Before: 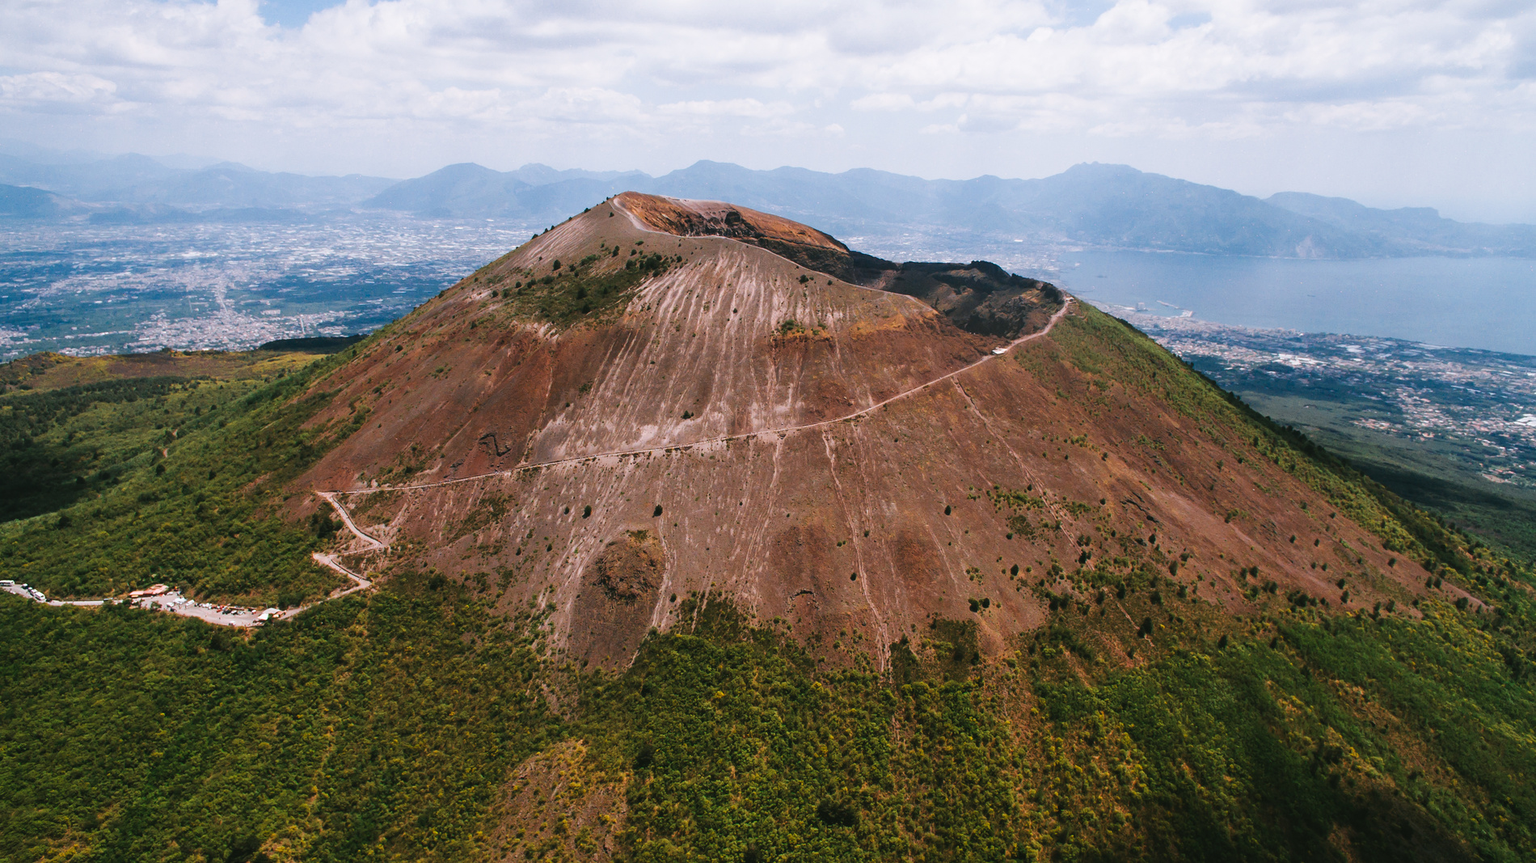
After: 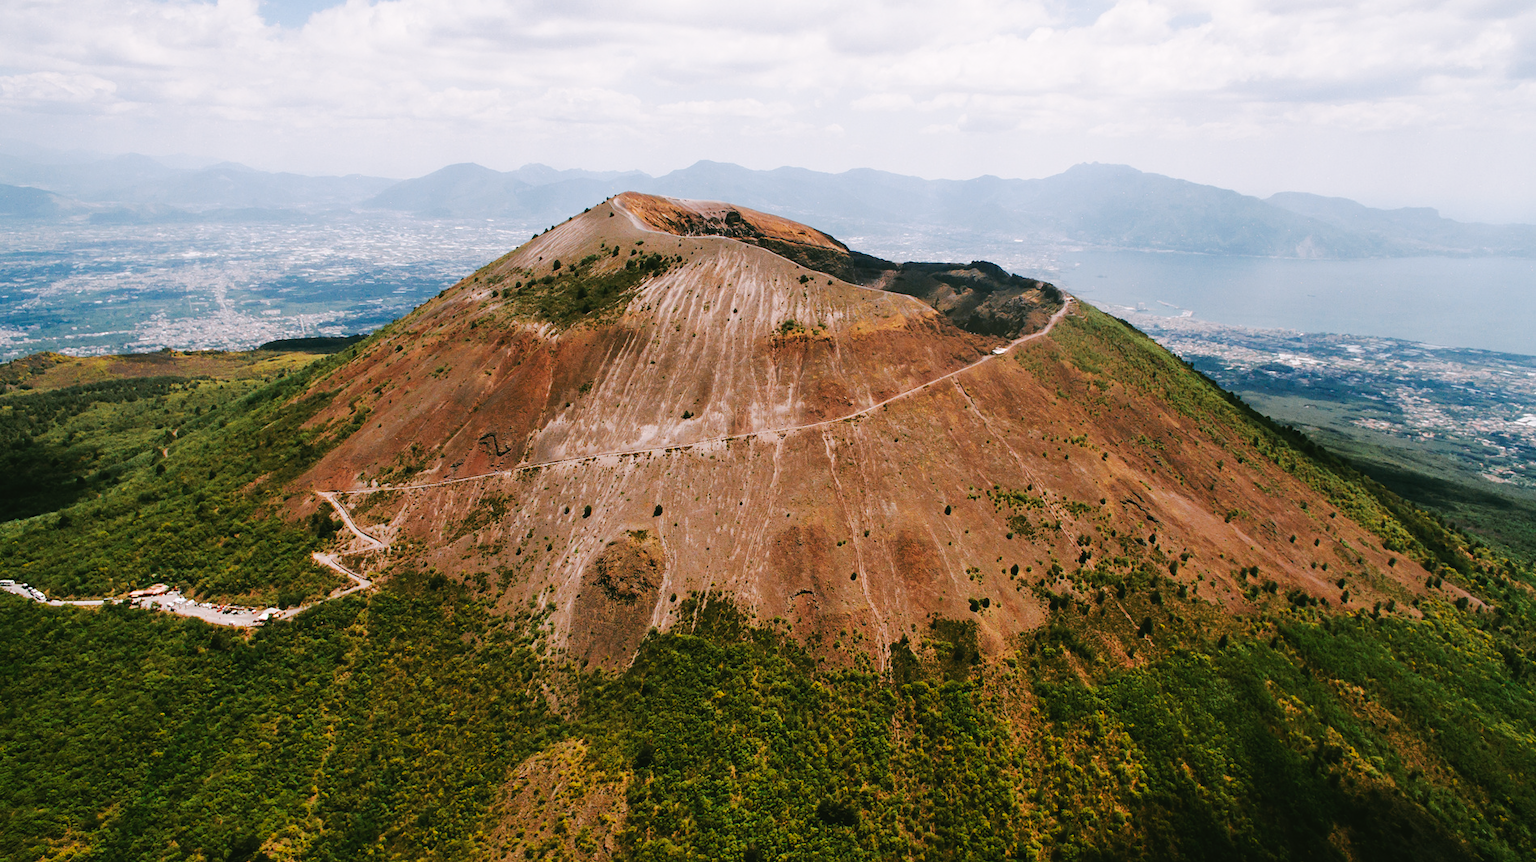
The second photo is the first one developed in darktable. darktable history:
tone curve: curves: ch0 [(0, 0) (0.003, 0.012) (0.011, 0.014) (0.025, 0.019) (0.044, 0.028) (0.069, 0.039) (0.1, 0.056) (0.136, 0.093) (0.177, 0.147) (0.224, 0.214) (0.277, 0.29) (0.335, 0.381) (0.399, 0.476) (0.468, 0.557) (0.543, 0.635) (0.623, 0.697) (0.709, 0.764) (0.801, 0.831) (0.898, 0.917) (1, 1)], preserve colors none
color look up table: target L [91.04, 91.35, 88.47, 74.67, 68.84, 62.96, 65.69, 68.09, 52.36, 45.91, 47.33, 51.12, 31.83, 16.92, 200.46, 80.75, 79.06, 66.01, 63.16, 61.15, 59.2, 56.42, 54.91, 46.16, 40.39, 34.92, 30.31, 17.06, 85.36, 86.29, 75.4, 74.51, 74.93, 70.72, 71.02, 55.97, 48.24, 48.49, 43.85, 43.82, 30.86, 12.28, 5.098, 88.19, 85.44, 79.82, 60.72, 43.02, 29.32], target a [-17.28, -5.216, -26.96, -54.84, -27.8, -58.56, -8.416, -37.05, -17.71, -40.36, -22.12, -31.87, -24.74, -16.61, 0, 19.83, 8.331, 13.21, 53.95, 20.21, 36.85, 50.32, 72.32, 36.29, 58.65, 0.471, 4.035, 26.78, 7.177, 19.96, 19.91, 40.7, 11.26, 51.78, 26.7, 66.92, 8.972, 42.69, 25.18, 44.1, 20.11, 22.82, 2.025, -30.91, -13.48, -23.01, -21.13, -4.175, -6.179], target b [62.77, 39.2, 17.3, 36.67, 35.17, 55.25, 27.27, 18.12, 47.69, 39.48, 18.72, 3.34, 27.85, 14.91, 0, 20.83, 80.47, 55.41, 65.47, 32.25, 9.618, 36.55, 25.55, 44.61, 43.05, 32.41, 15.6, 24.28, -3.007, -15.43, -10.88, -5.005, -31.76, -33.01, -37.67, -12.34, -11.25, -2.446, -31.94, -52.06, -62.64, -36.64, -9.848, -11.6, -3.237, -23.49, -21.61, -40.19, -19.45], num patches 49
